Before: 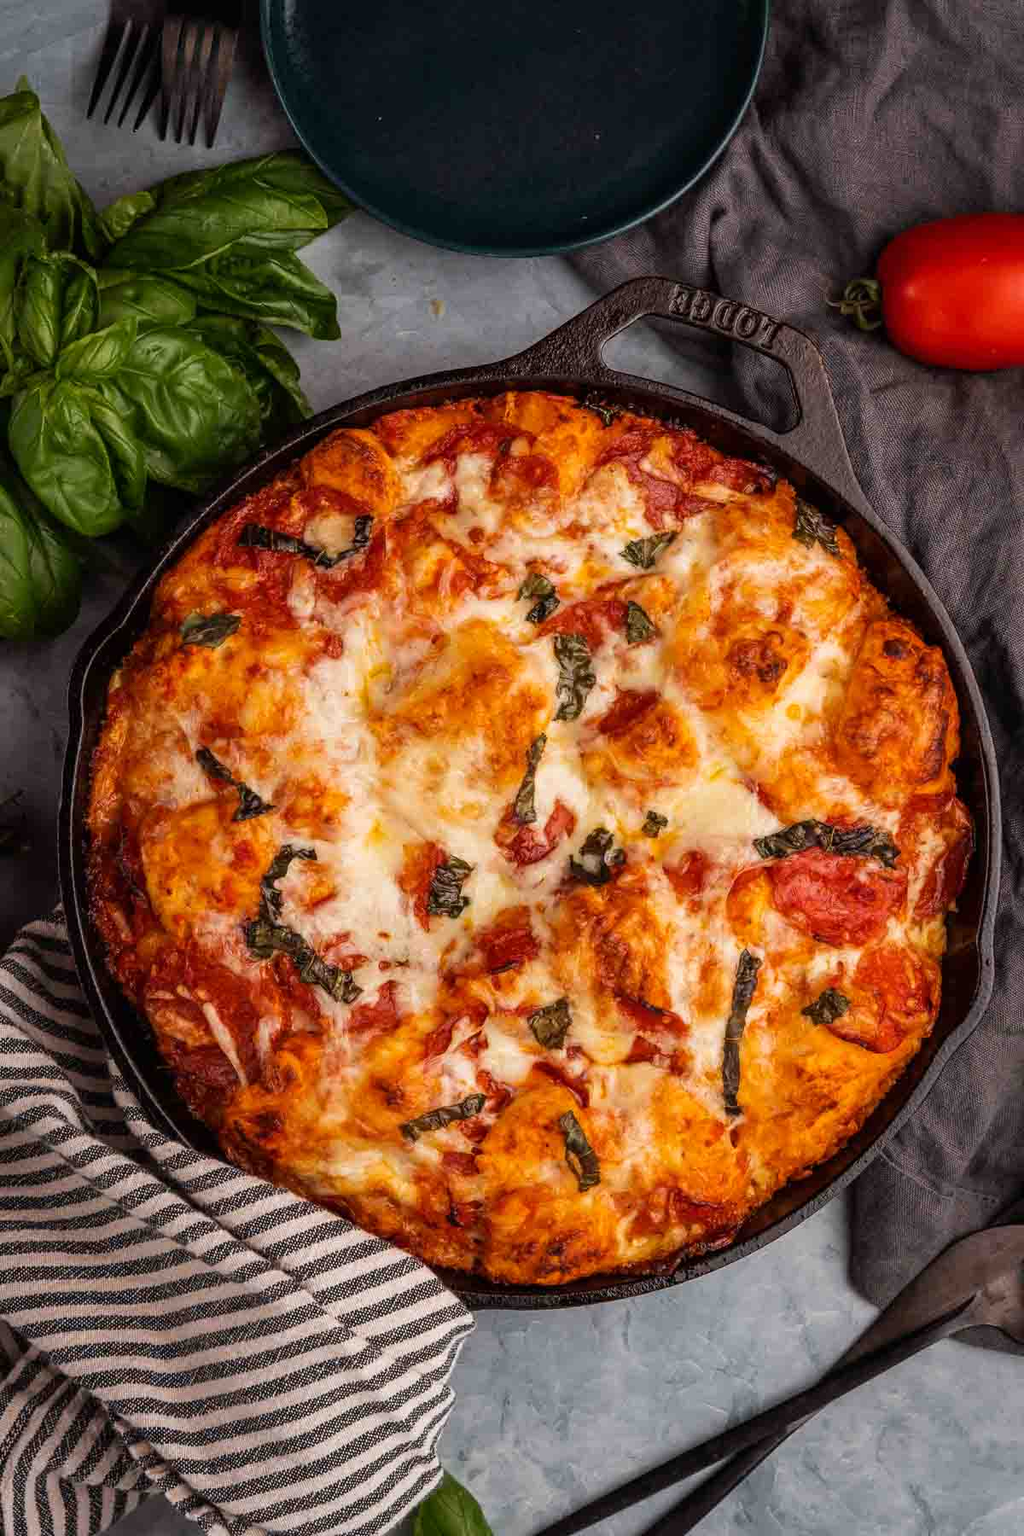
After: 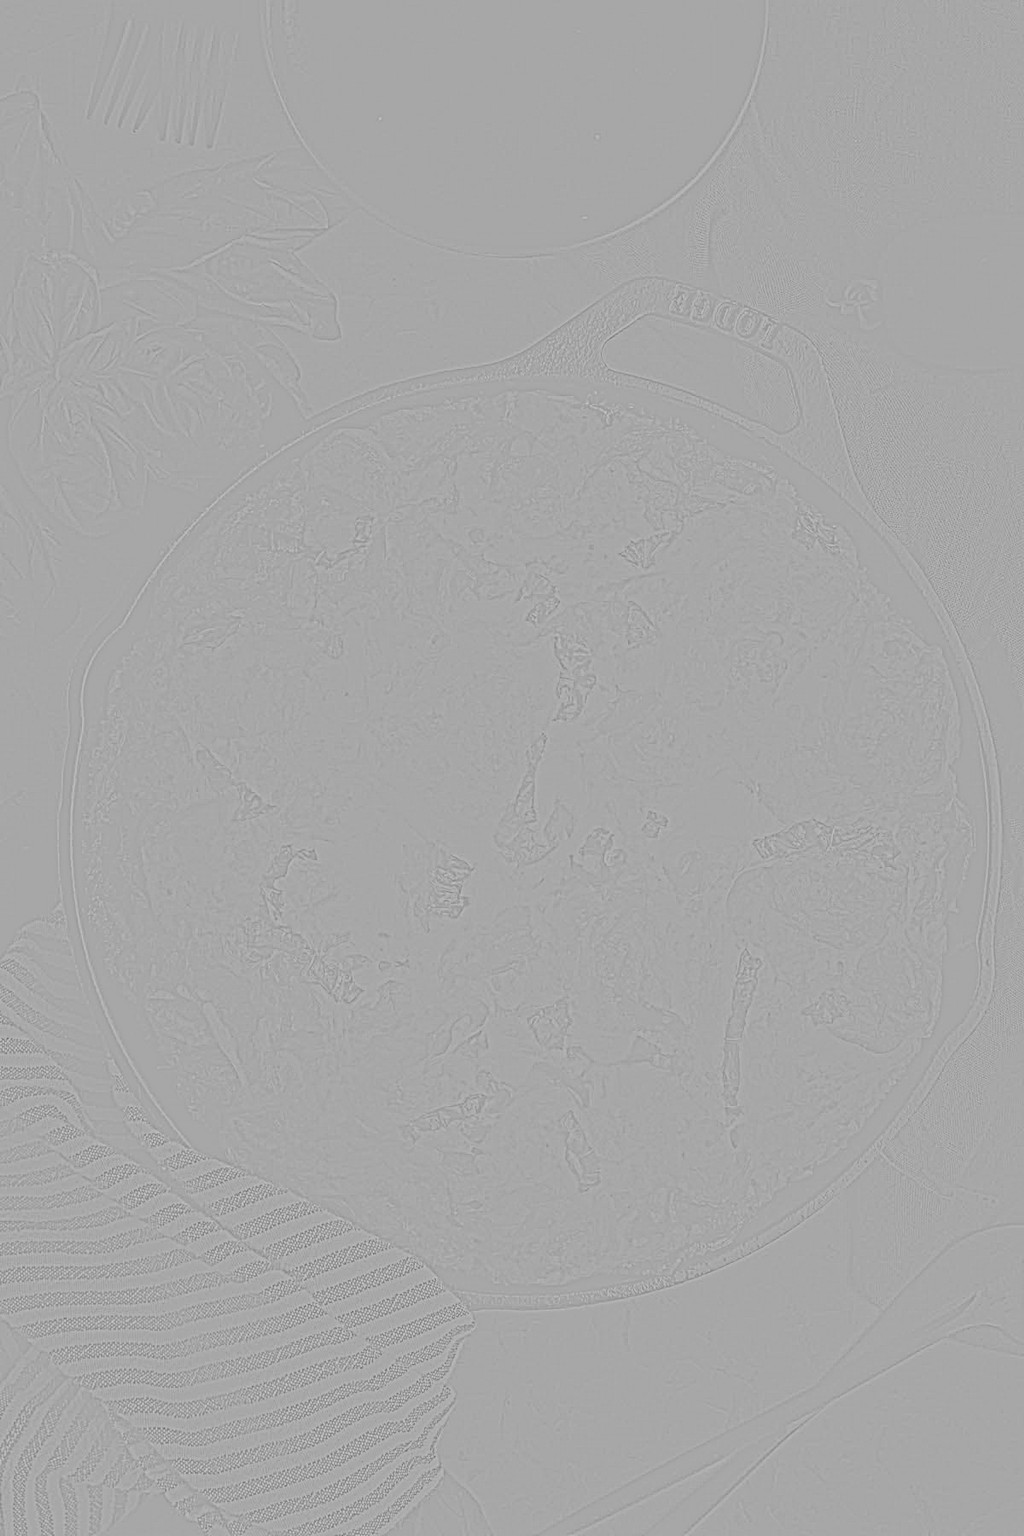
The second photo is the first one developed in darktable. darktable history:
highpass: sharpness 6%, contrast boost 7.63%
contrast brightness saturation: contrast 0.24, brightness 0.26, saturation 0.39
tone curve: curves: ch0 [(0, 0) (0.003, 0.132) (0.011, 0.136) (0.025, 0.14) (0.044, 0.147) (0.069, 0.149) (0.1, 0.156) (0.136, 0.163) (0.177, 0.177) (0.224, 0.2) (0.277, 0.251) (0.335, 0.311) (0.399, 0.387) (0.468, 0.487) (0.543, 0.585) (0.623, 0.675) (0.709, 0.742) (0.801, 0.81) (0.898, 0.867) (1, 1)], preserve colors none
